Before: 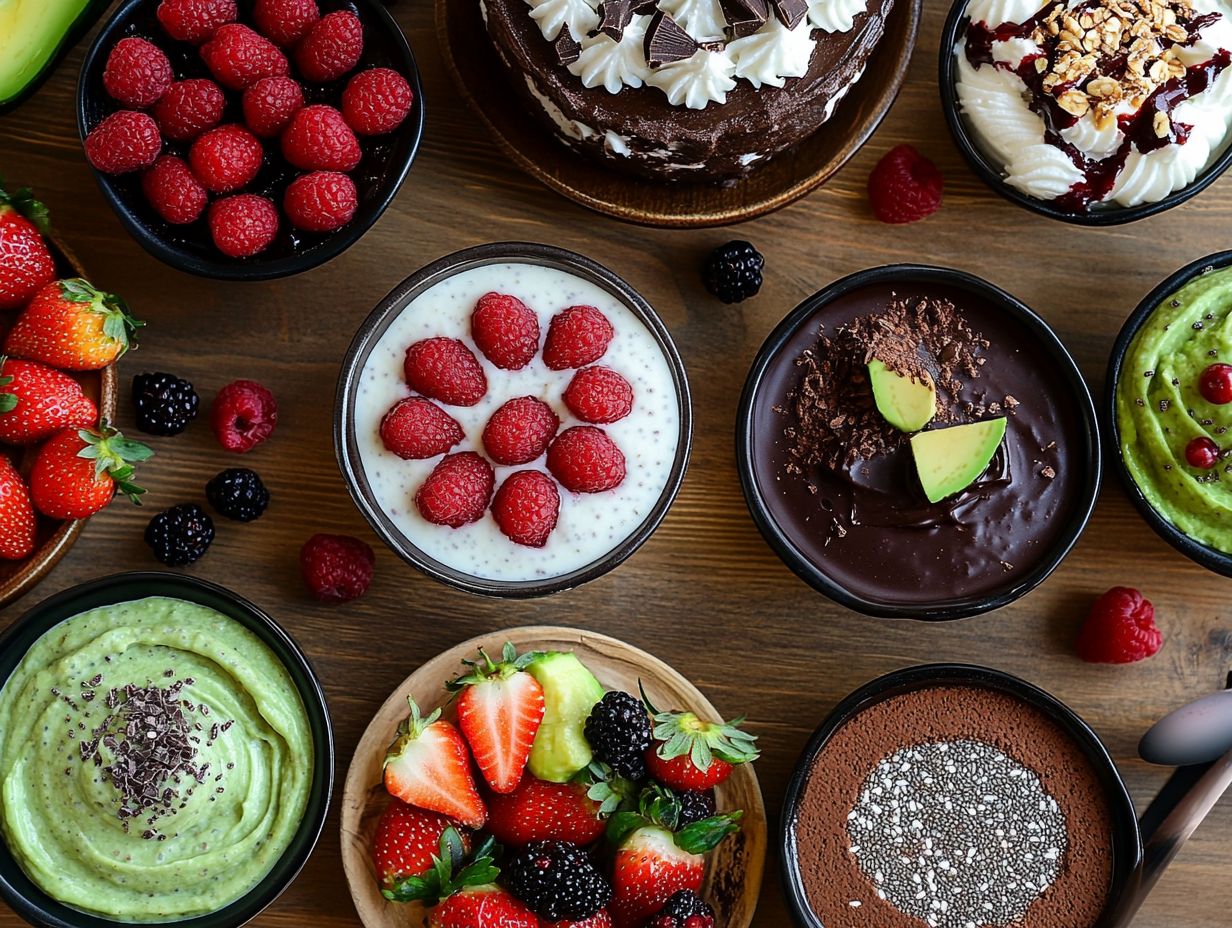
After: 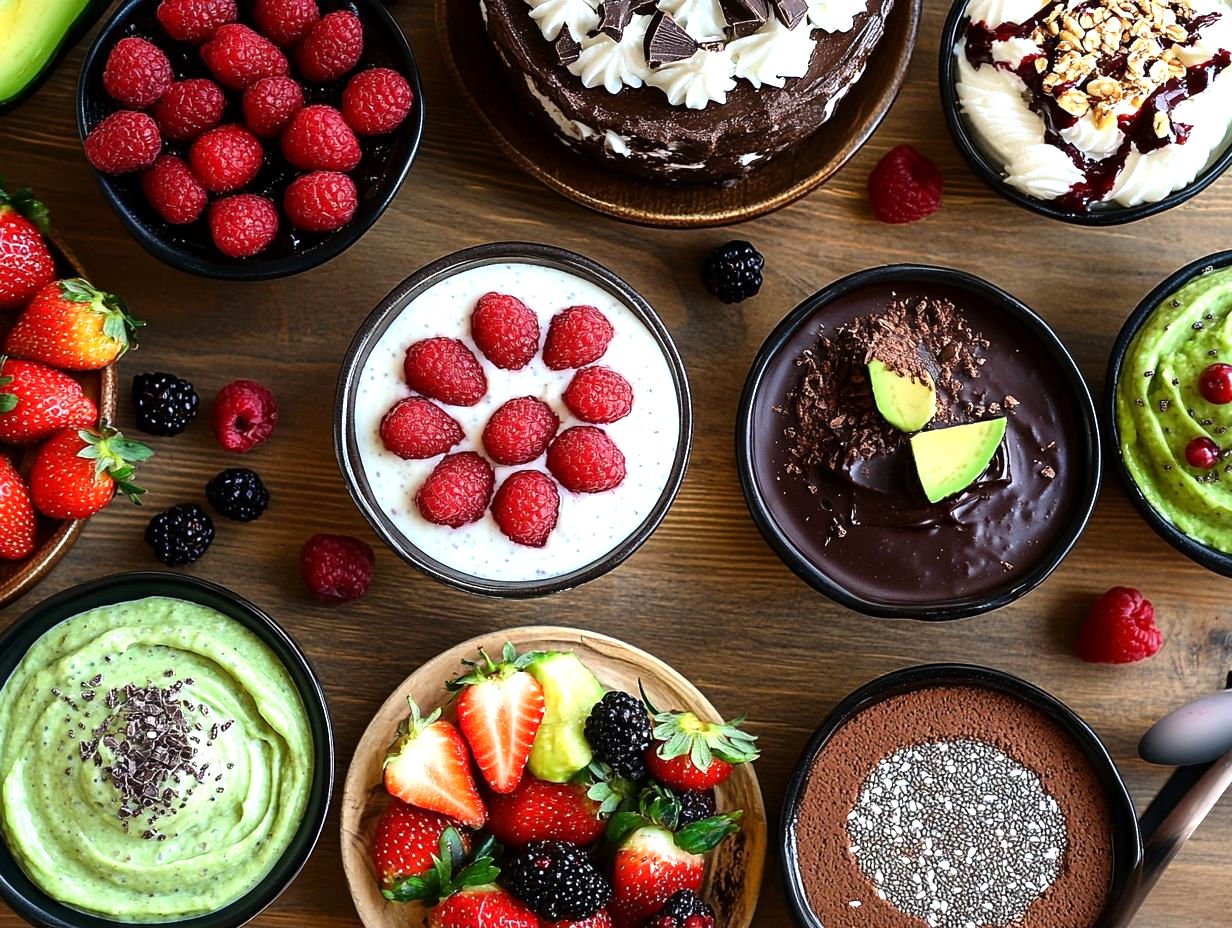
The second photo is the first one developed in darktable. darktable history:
tone equalizer: -8 EV -0.731 EV, -7 EV -0.67 EV, -6 EV -0.619 EV, -5 EV -0.365 EV, -3 EV 0.397 EV, -2 EV 0.6 EV, -1 EV 0.697 EV, +0 EV 0.739 EV, smoothing diameter 24.85%, edges refinement/feathering 12.47, preserve details guided filter
